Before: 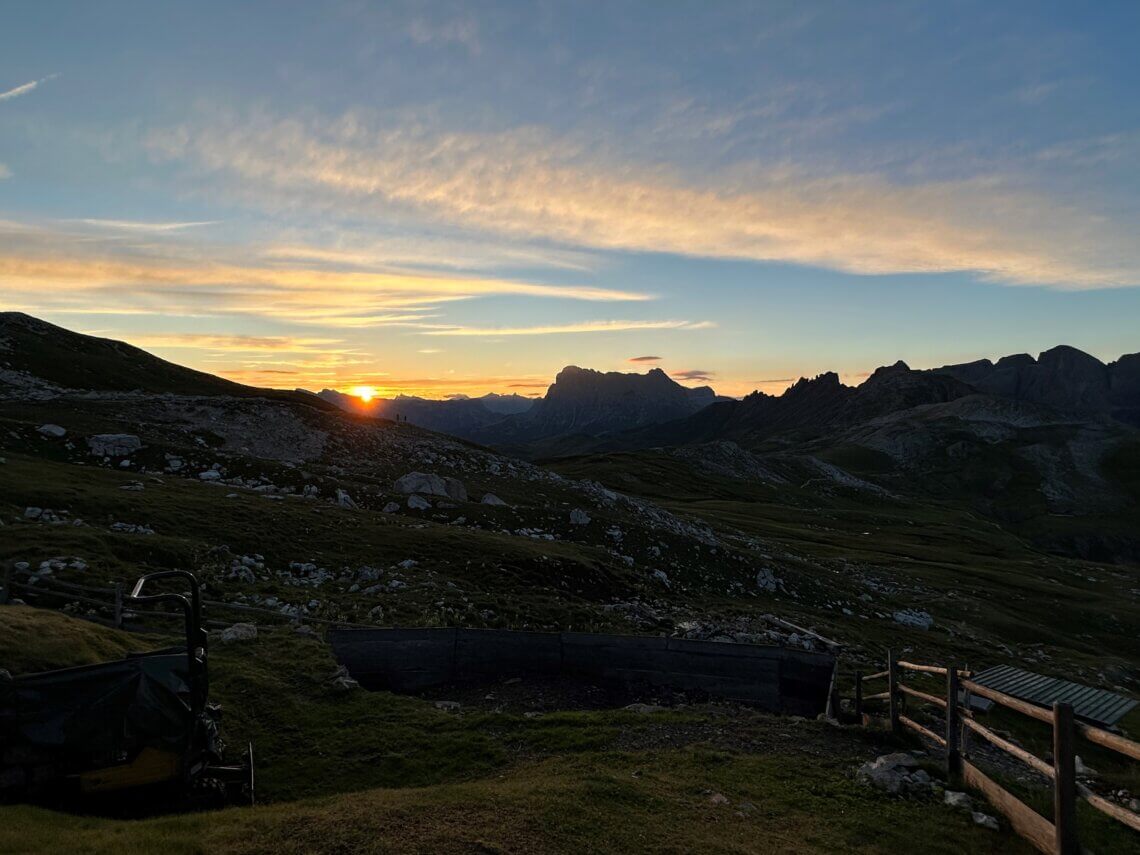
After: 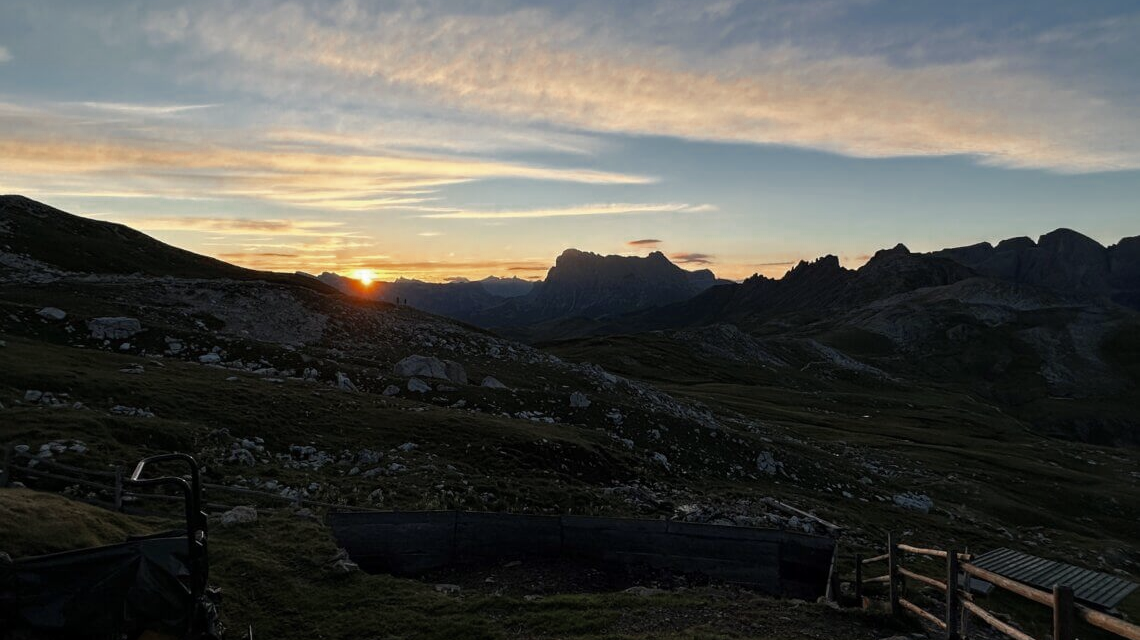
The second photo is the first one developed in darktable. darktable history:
color zones: curves: ch0 [(0, 0.5) (0.125, 0.4) (0.25, 0.5) (0.375, 0.4) (0.5, 0.4) (0.625, 0.35) (0.75, 0.35) (0.875, 0.5)]; ch1 [(0, 0.35) (0.125, 0.45) (0.25, 0.35) (0.375, 0.35) (0.5, 0.35) (0.625, 0.35) (0.75, 0.45) (0.875, 0.35)]; ch2 [(0, 0.6) (0.125, 0.5) (0.25, 0.5) (0.375, 0.6) (0.5, 0.6) (0.625, 0.5) (0.75, 0.5) (0.875, 0.5)]
crop: top 13.763%, bottom 11.337%
